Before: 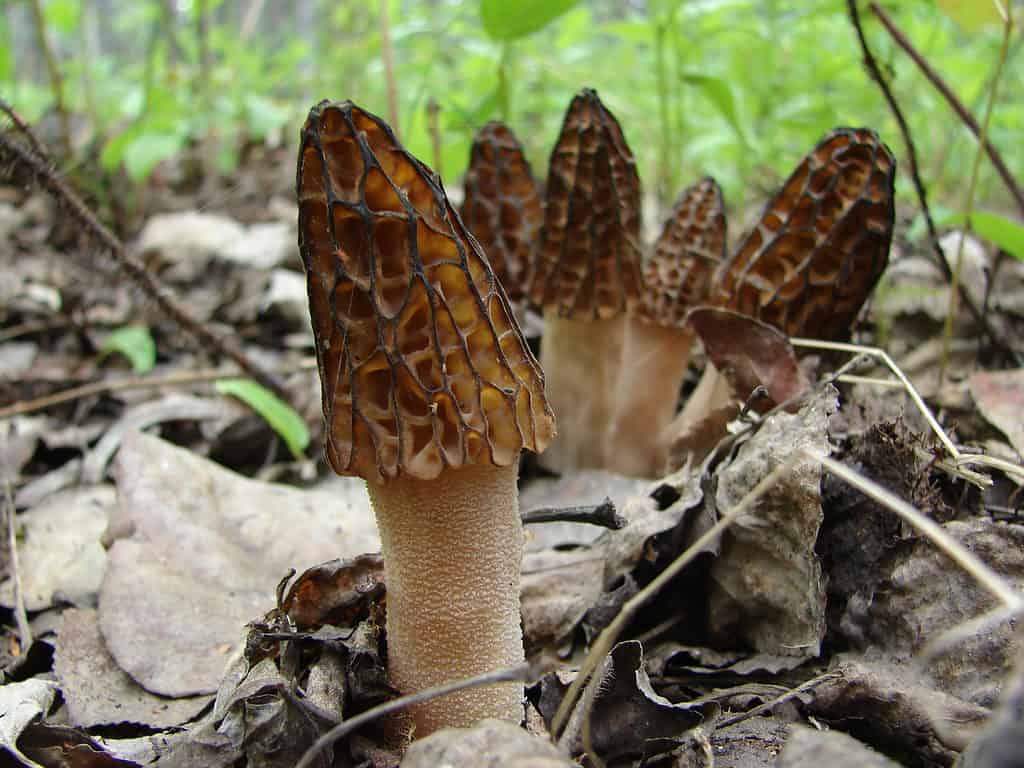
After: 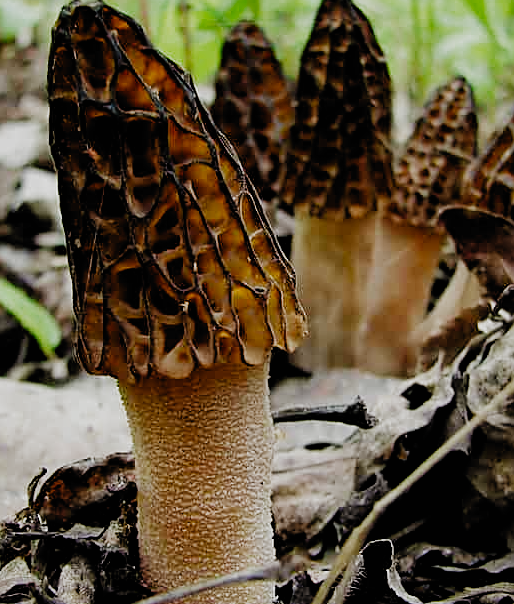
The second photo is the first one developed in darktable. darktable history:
shadows and highlights: shadows 25.24, white point adjustment -2.99, highlights -29.93
filmic rgb: black relative exposure -5.1 EV, white relative exposure 4 EV, hardness 2.91, contrast 1.392, highlights saturation mix -19.66%, add noise in highlights 0.001, preserve chrominance no, color science v3 (2019), use custom middle-gray values true, contrast in highlights soft
crop and rotate: angle 0.015°, left 24.323%, top 13.171%, right 25.457%, bottom 8.115%
sharpen: on, module defaults
